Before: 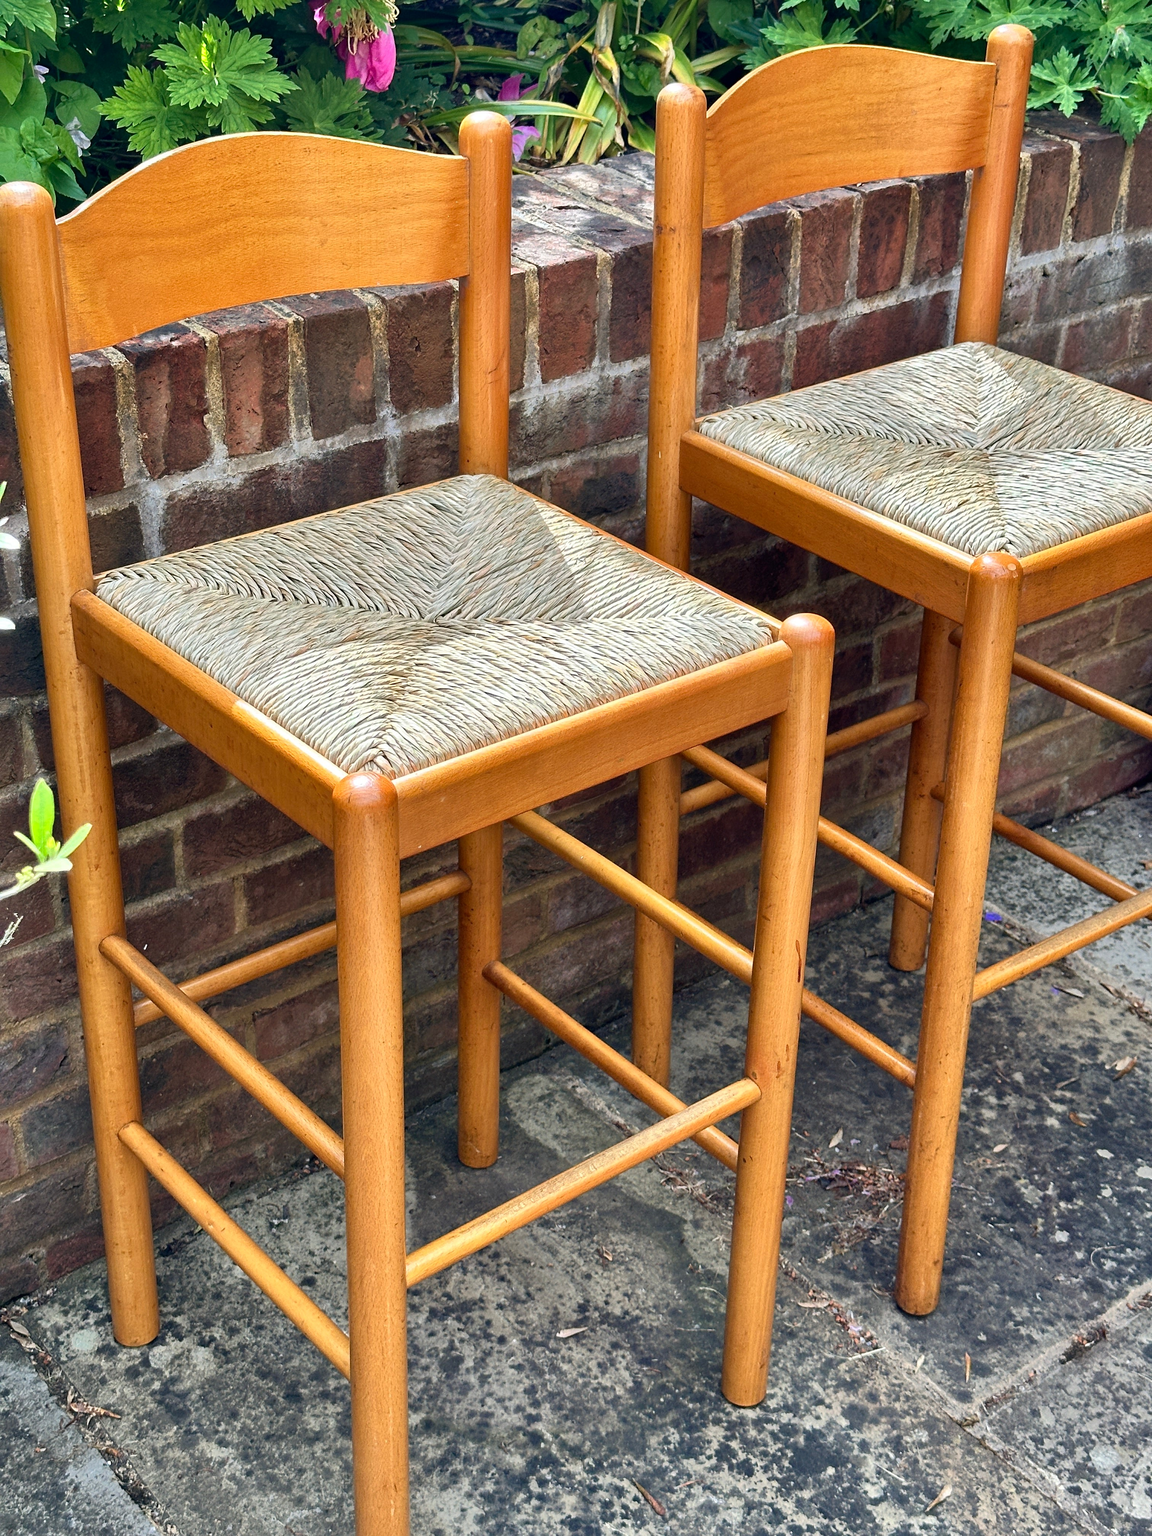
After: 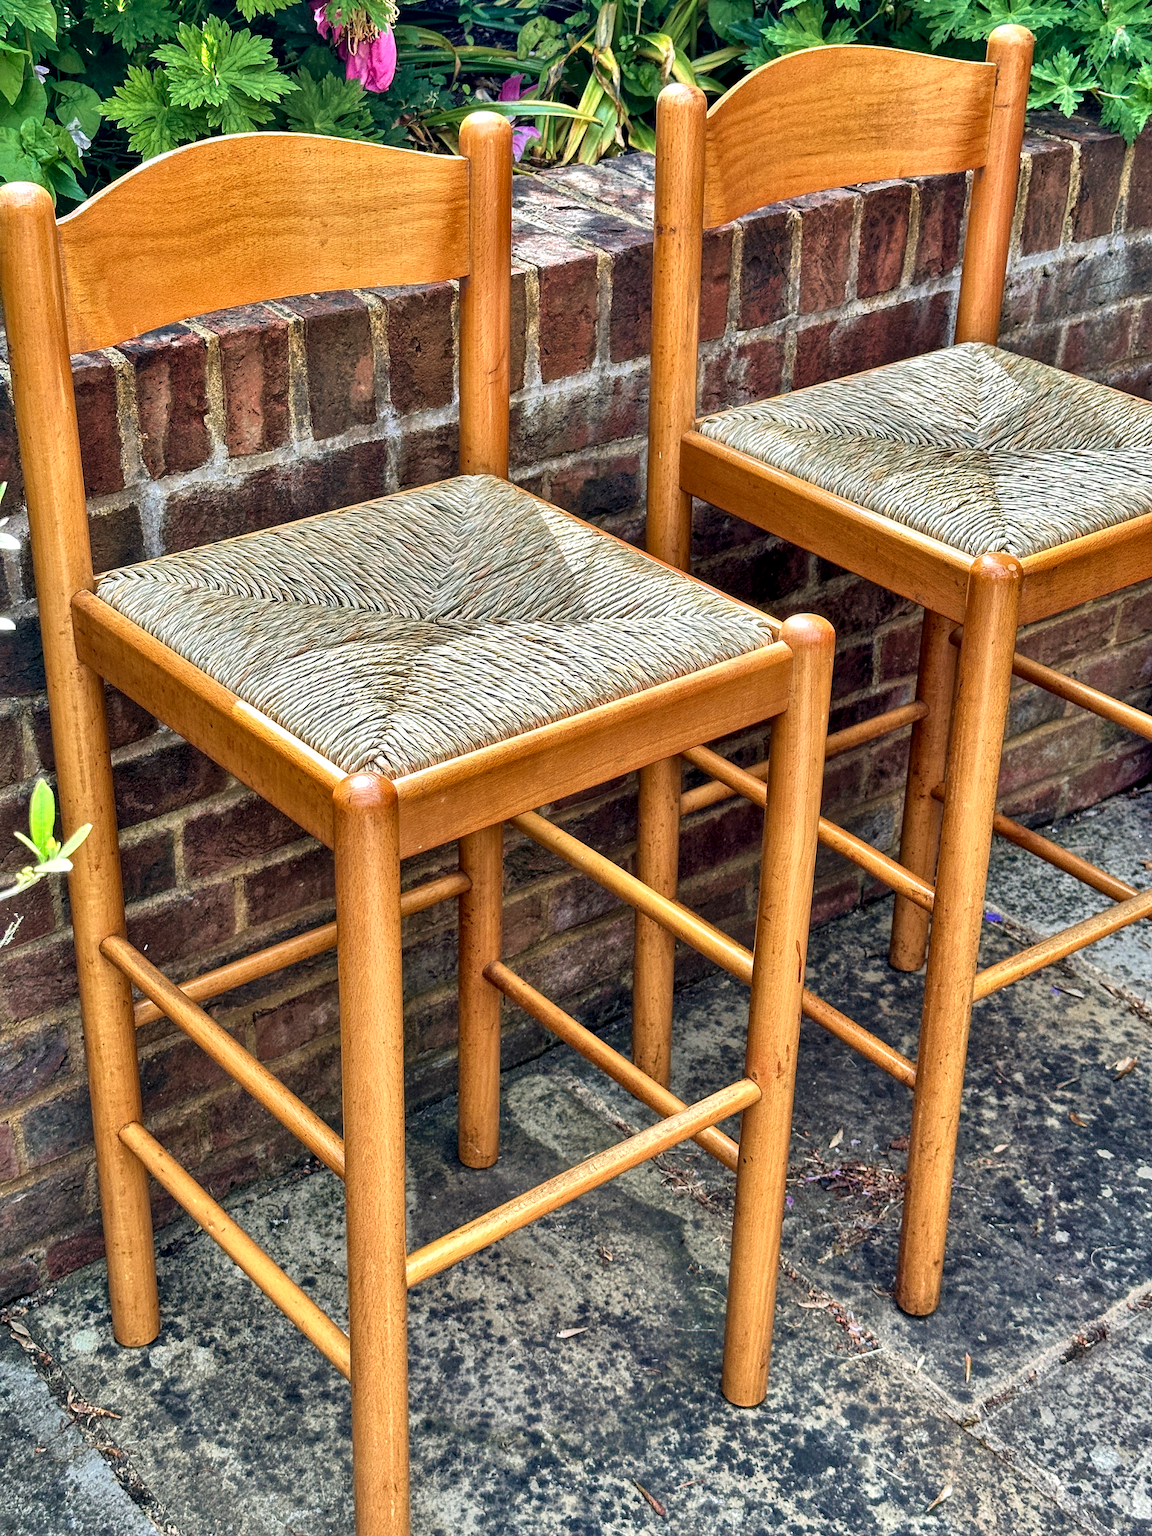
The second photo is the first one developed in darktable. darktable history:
local contrast: highlights 102%, shadows 102%, detail 199%, midtone range 0.2
velvia: on, module defaults
shadows and highlights: shadows 58.81, highlights -60.43, highlights color adjustment 0.544%, soften with gaussian
